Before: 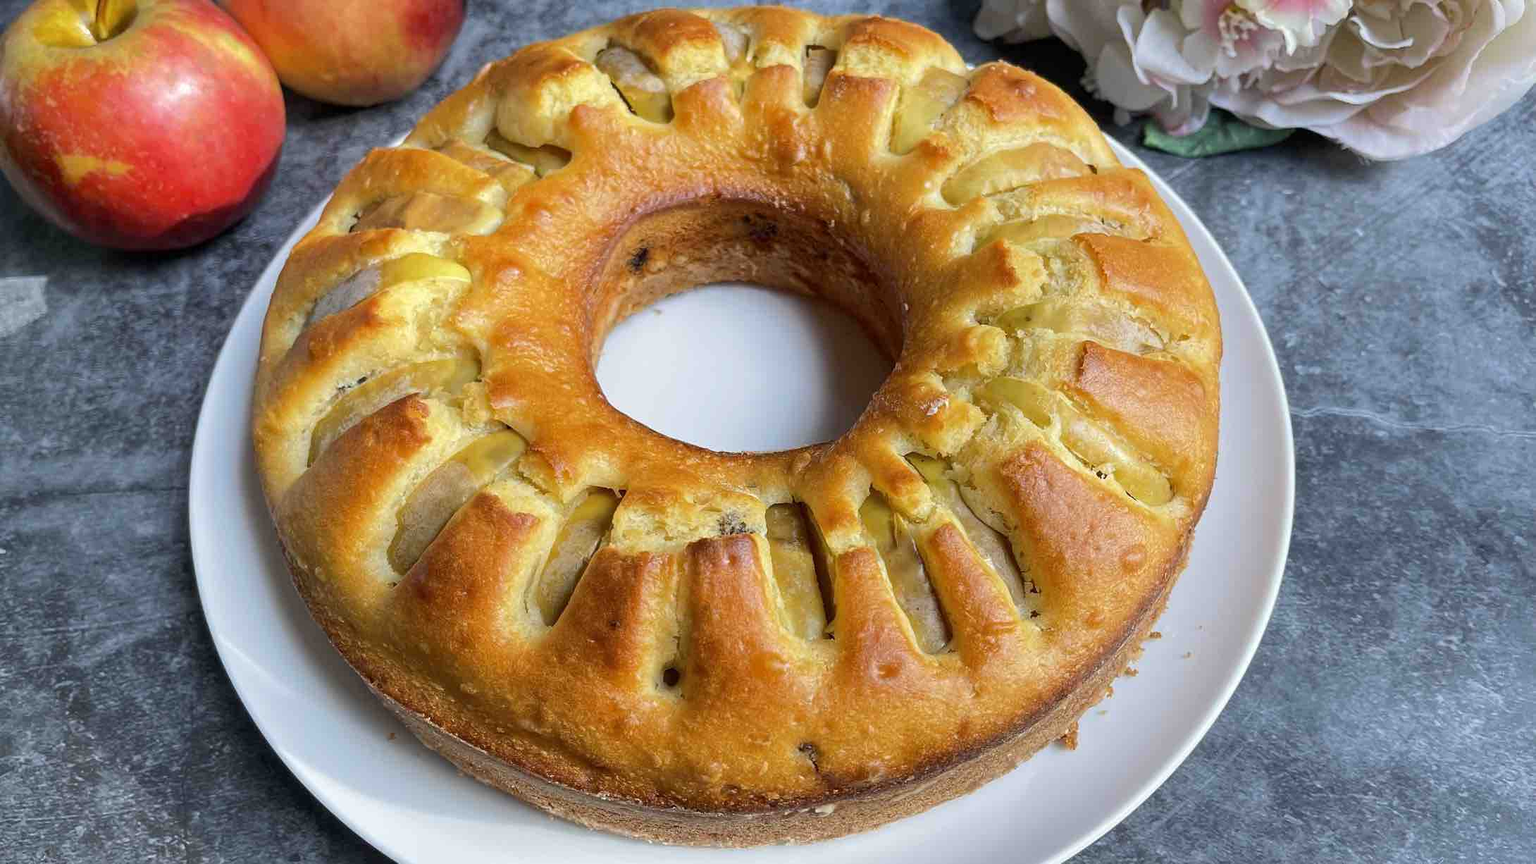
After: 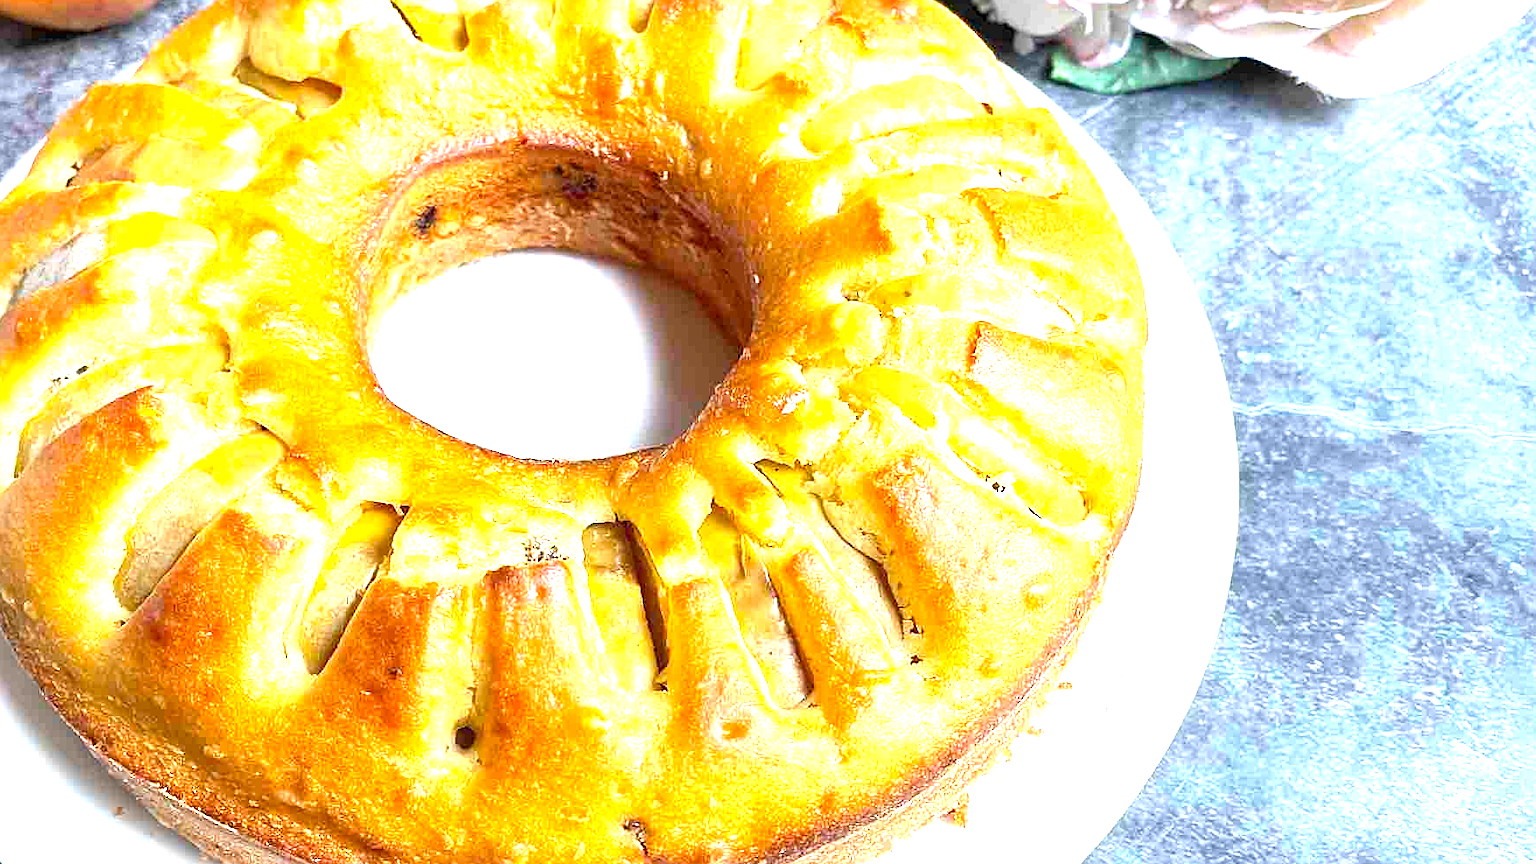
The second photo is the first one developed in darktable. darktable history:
sharpen: on, module defaults
crop: left 19.285%, top 9.491%, right 0%, bottom 9.748%
exposure: exposure 1.995 EV, compensate highlight preservation false
